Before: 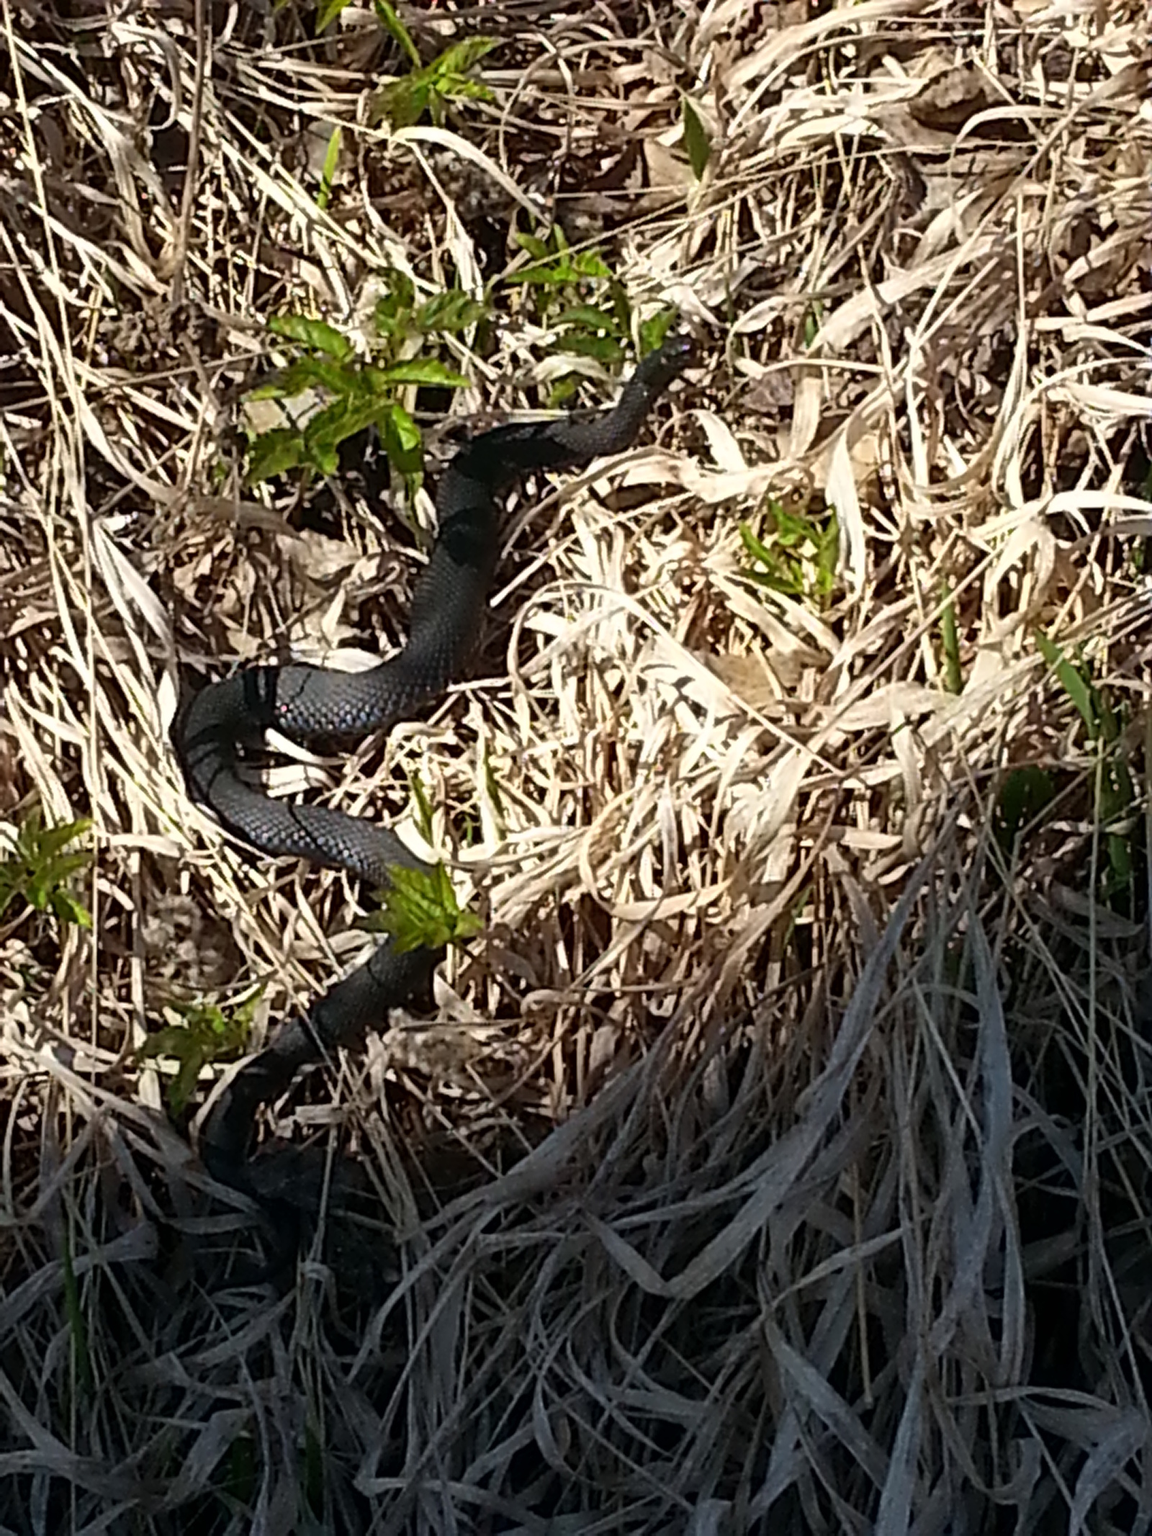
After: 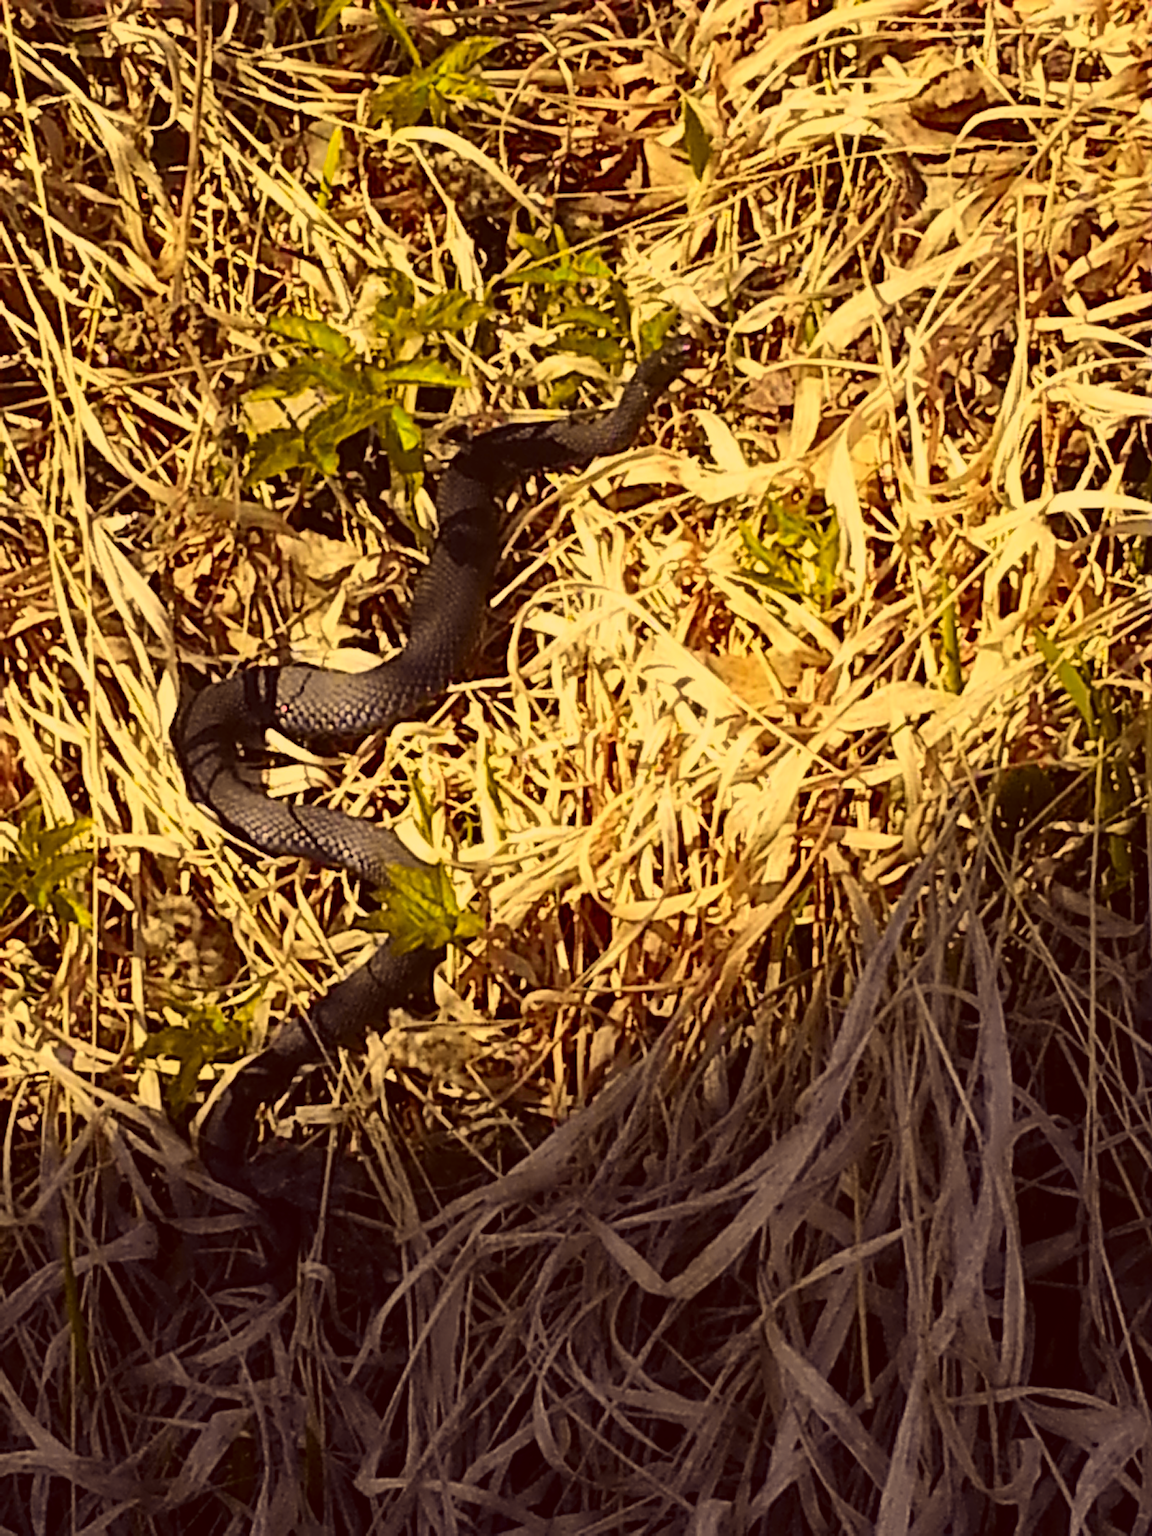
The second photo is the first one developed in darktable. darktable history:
color correction: highlights a* 10.03, highlights b* 38.38, shadows a* 14.09, shadows b* 3.34
tone curve: curves: ch0 [(0, 0.017) (0.239, 0.277) (0.508, 0.593) (0.826, 0.855) (1, 0.945)]; ch1 [(0, 0) (0.401, 0.42) (0.442, 0.47) (0.492, 0.498) (0.511, 0.504) (0.555, 0.586) (0.681, 0.739) (1, 1)]; ch2 [(0, 0) (0.411, 0.433) (0.5, 0.504) (0.545, 0.574) (1, 1)], color space Lab, independent channels, preserve colors none
